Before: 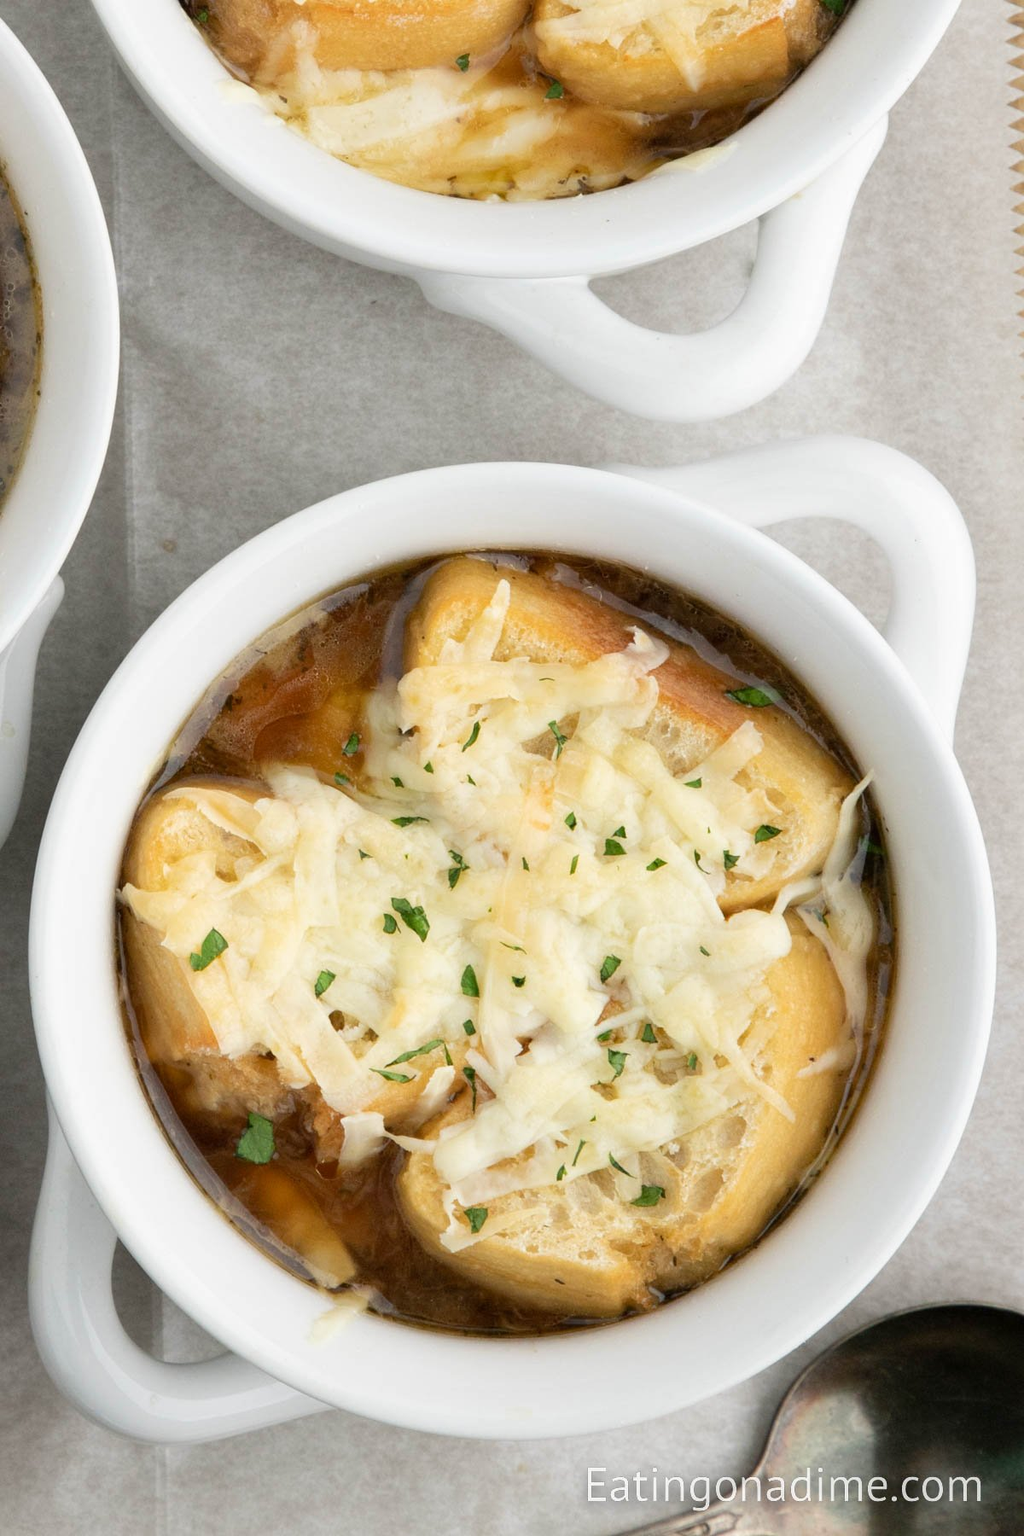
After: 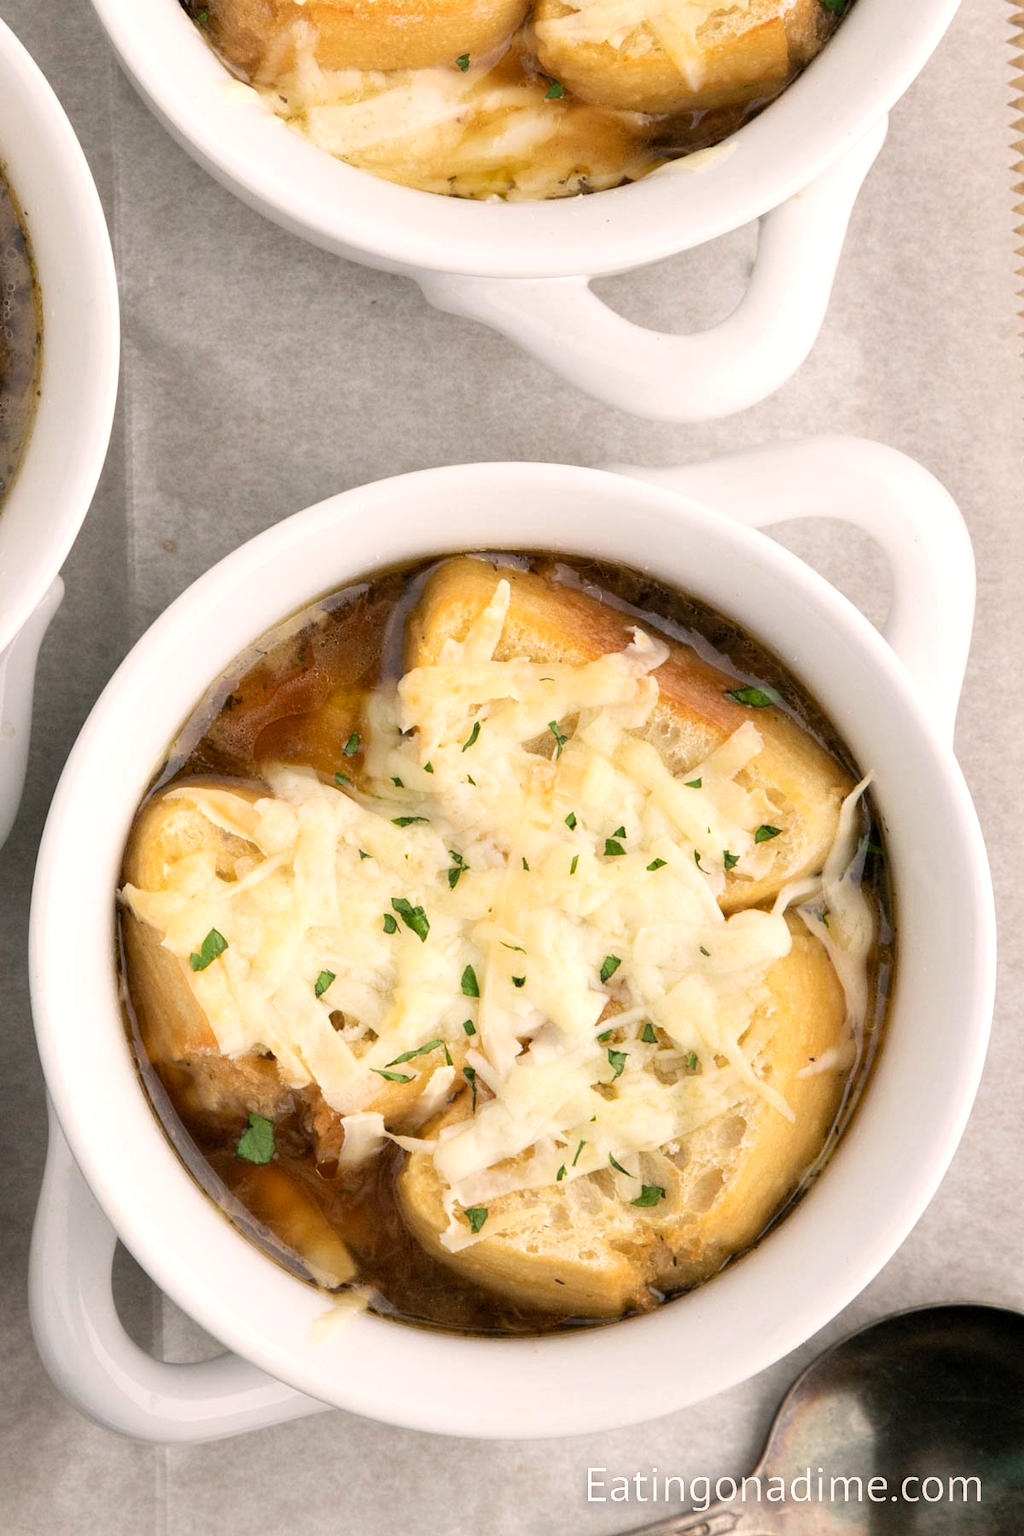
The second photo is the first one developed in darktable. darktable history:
levels: white 99.93%, levels [0.016, 0.484, 0.953]
color correction: highlights a* 6.01, highlights b* 4.72
